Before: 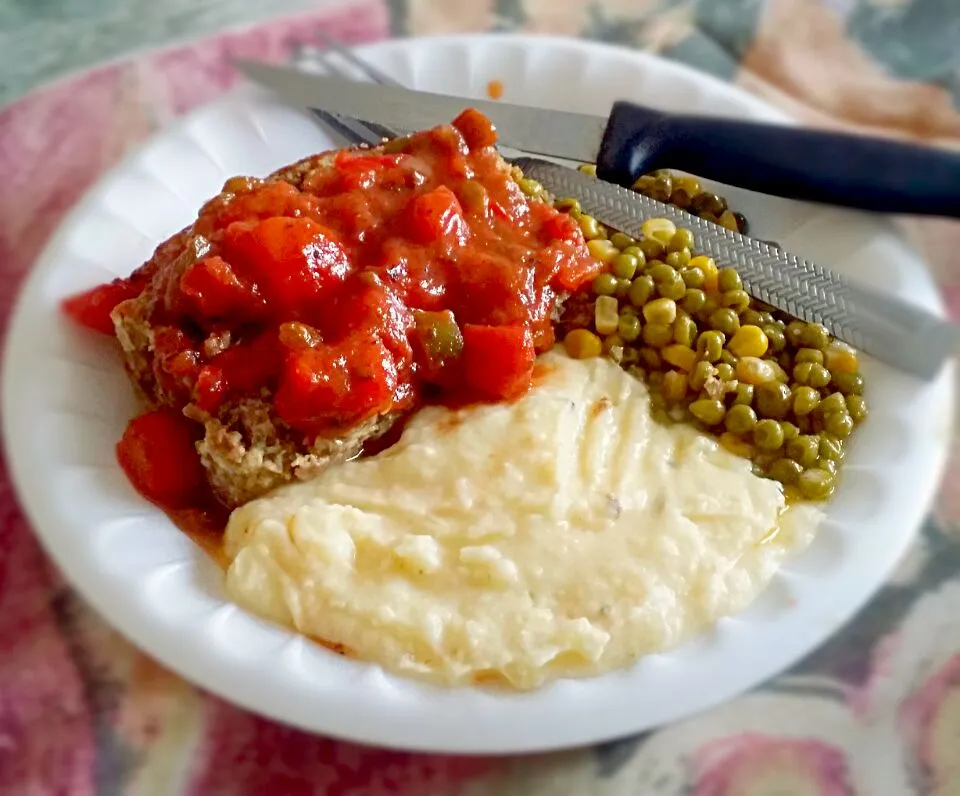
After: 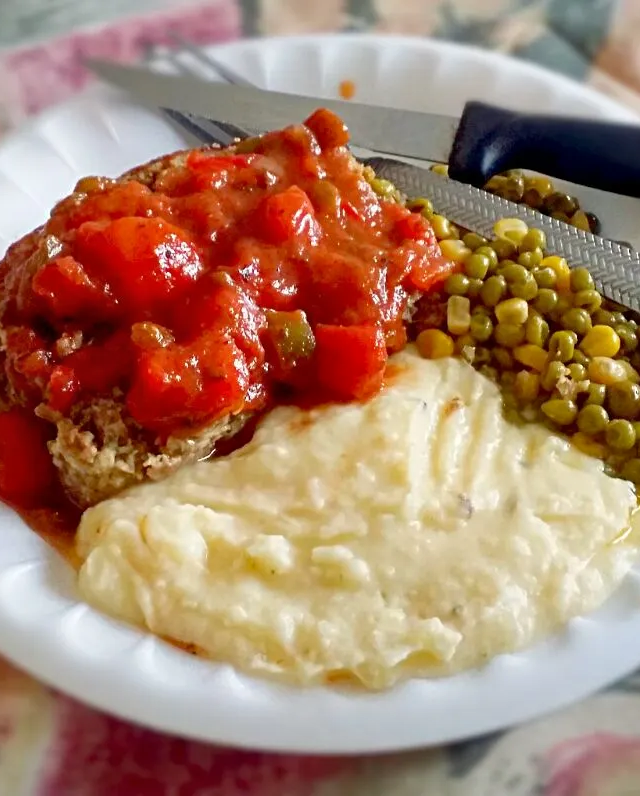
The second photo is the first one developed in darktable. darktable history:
shadows and highlights: shadows 52.38, soften with gaussian
crop: left 15.424%, right 17.849%
